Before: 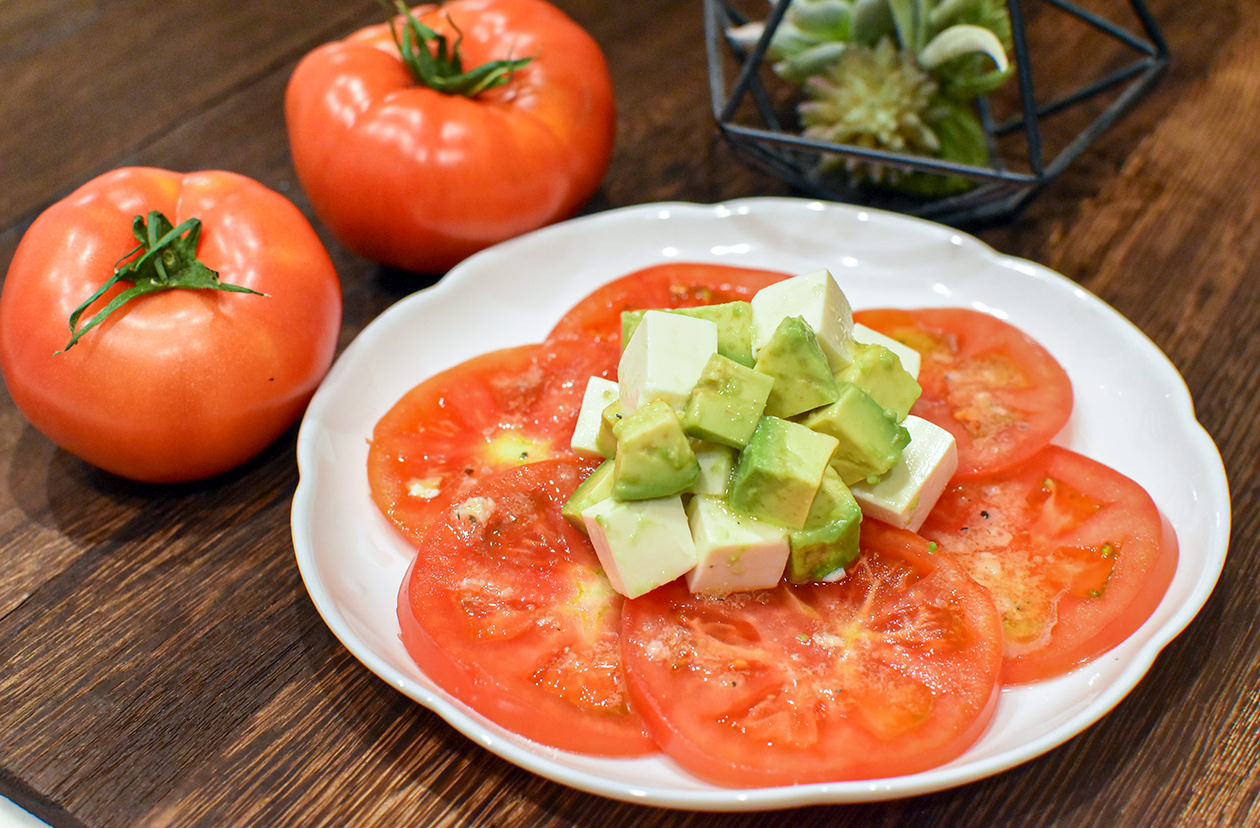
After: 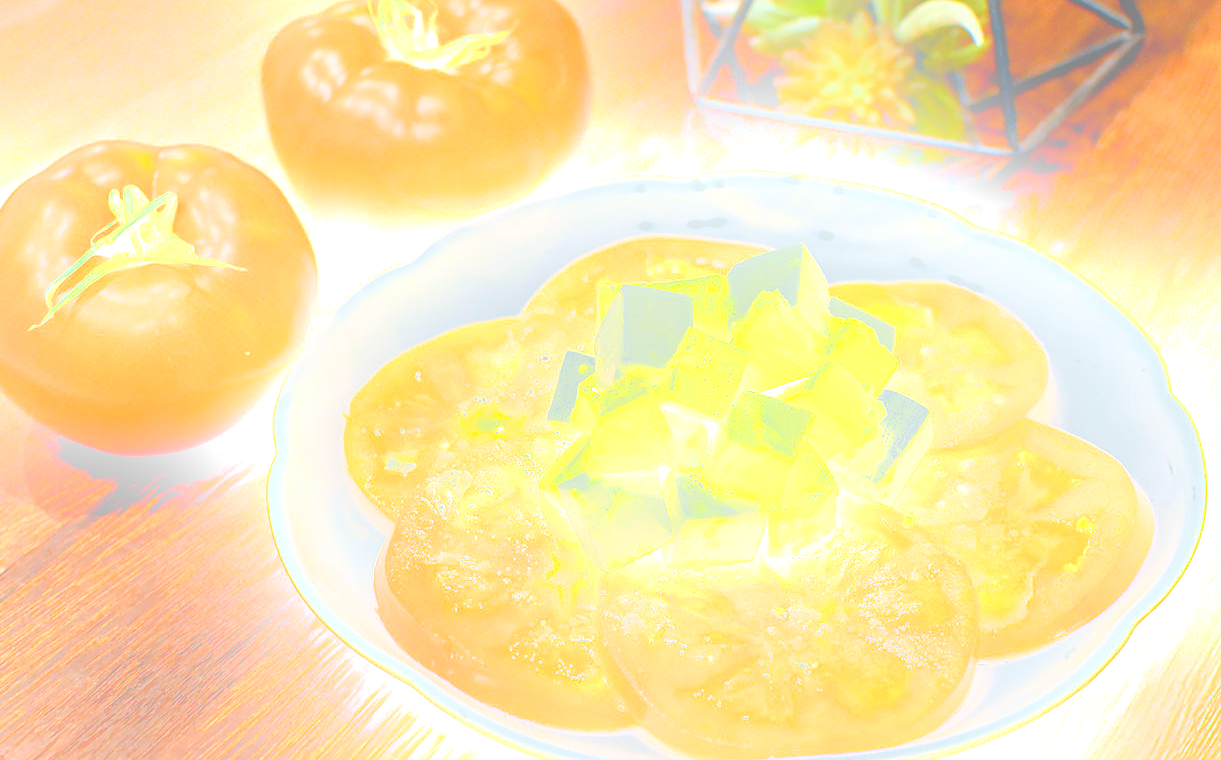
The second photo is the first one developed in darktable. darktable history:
rgb levels: mode RGB, independent channels, levels [[0, 0.5, 1], [0, 0.521, 1], [0, 0.536, 1]]
exposure: black level correction 0.012, exposure 0.7 EV, compensate exposure bias true, compensate highlight preservation false
crop: left 1.964%, top 3.251%, right 1.122%, bottom 4.933%
bloom: size 25%, threshold 5%, strength 90%
